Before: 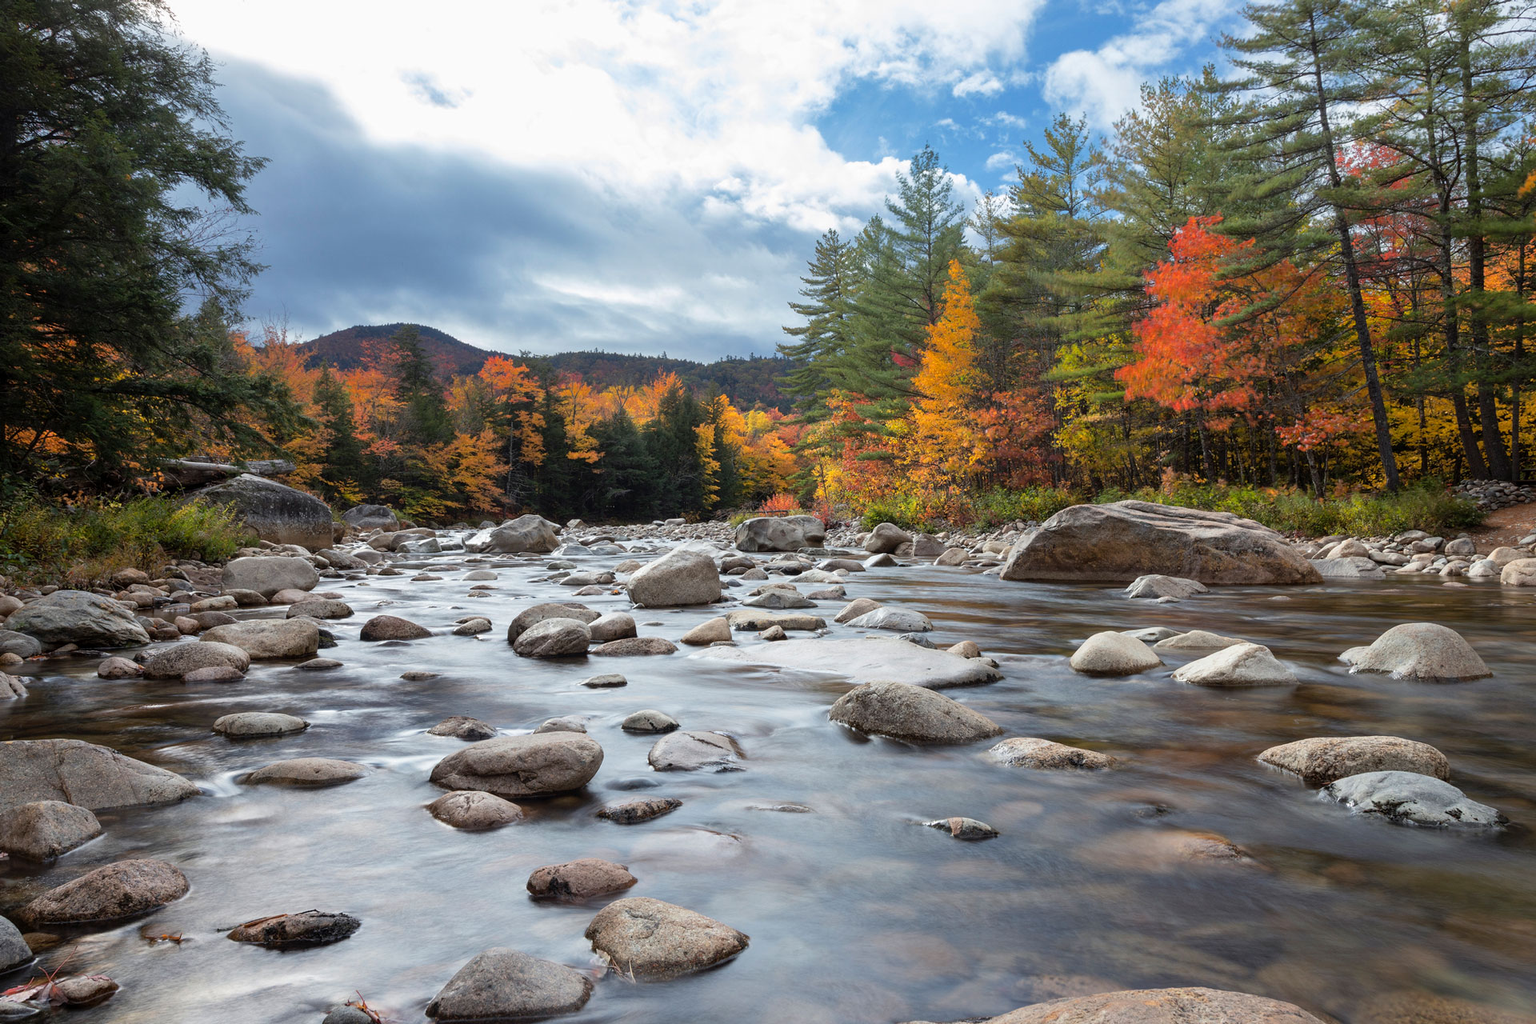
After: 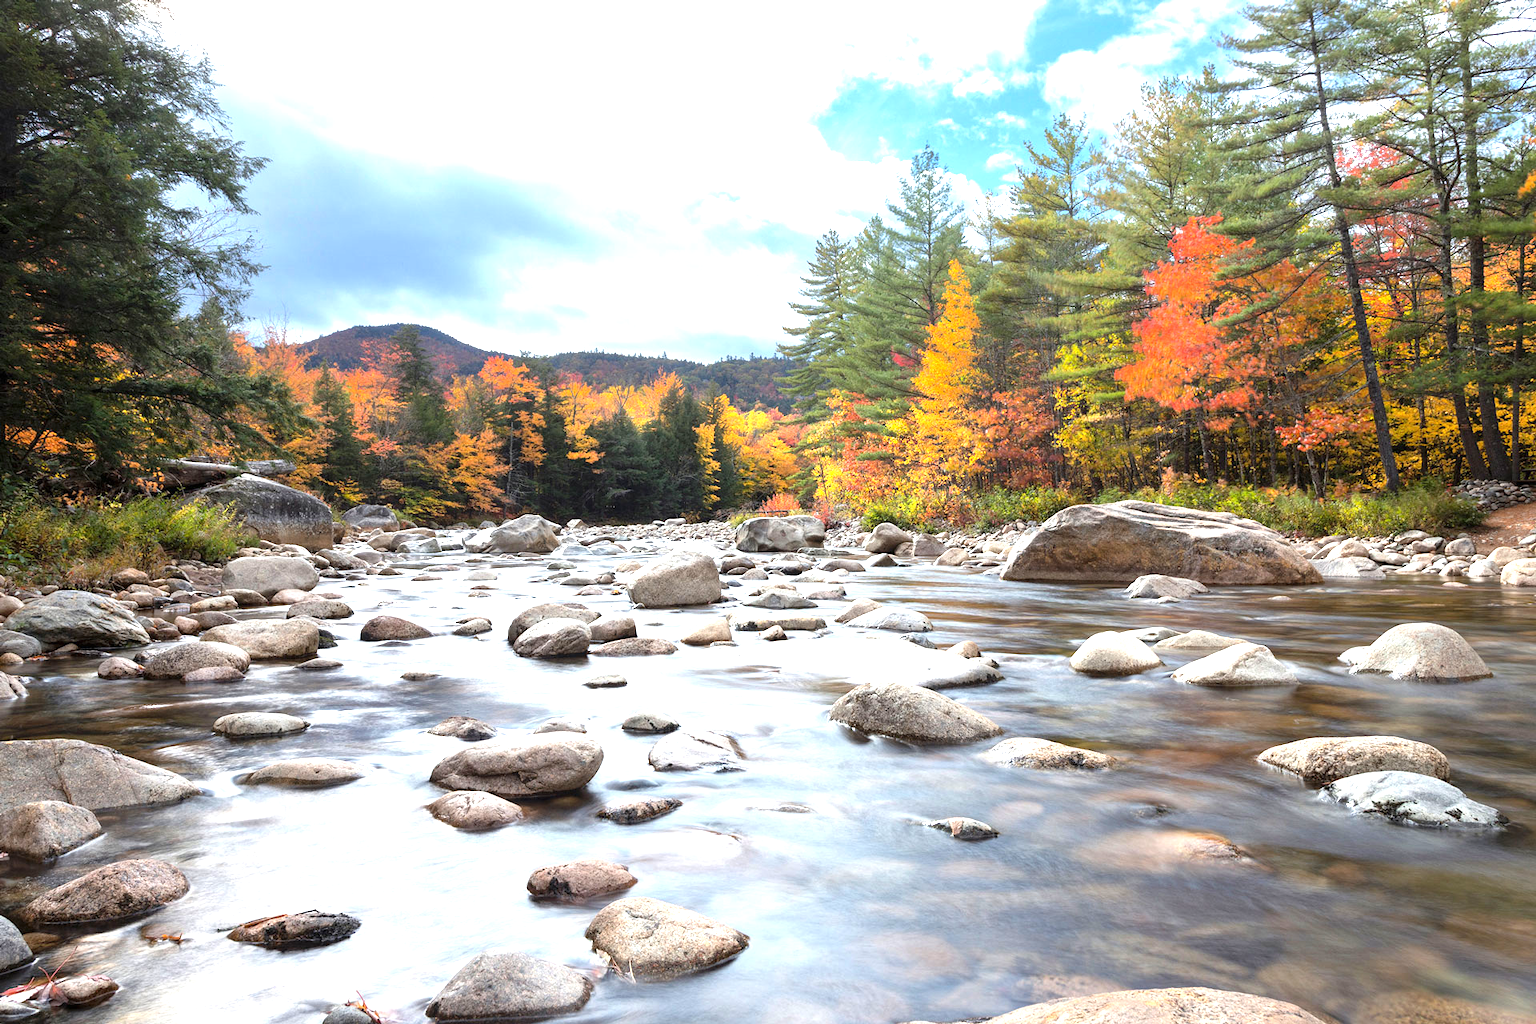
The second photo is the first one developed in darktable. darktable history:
tone equalizer: on, module defaults
exposure: black level correction 0, exposure 1.3 EV, compensate exposure bias true, compensate highlight preservation false
